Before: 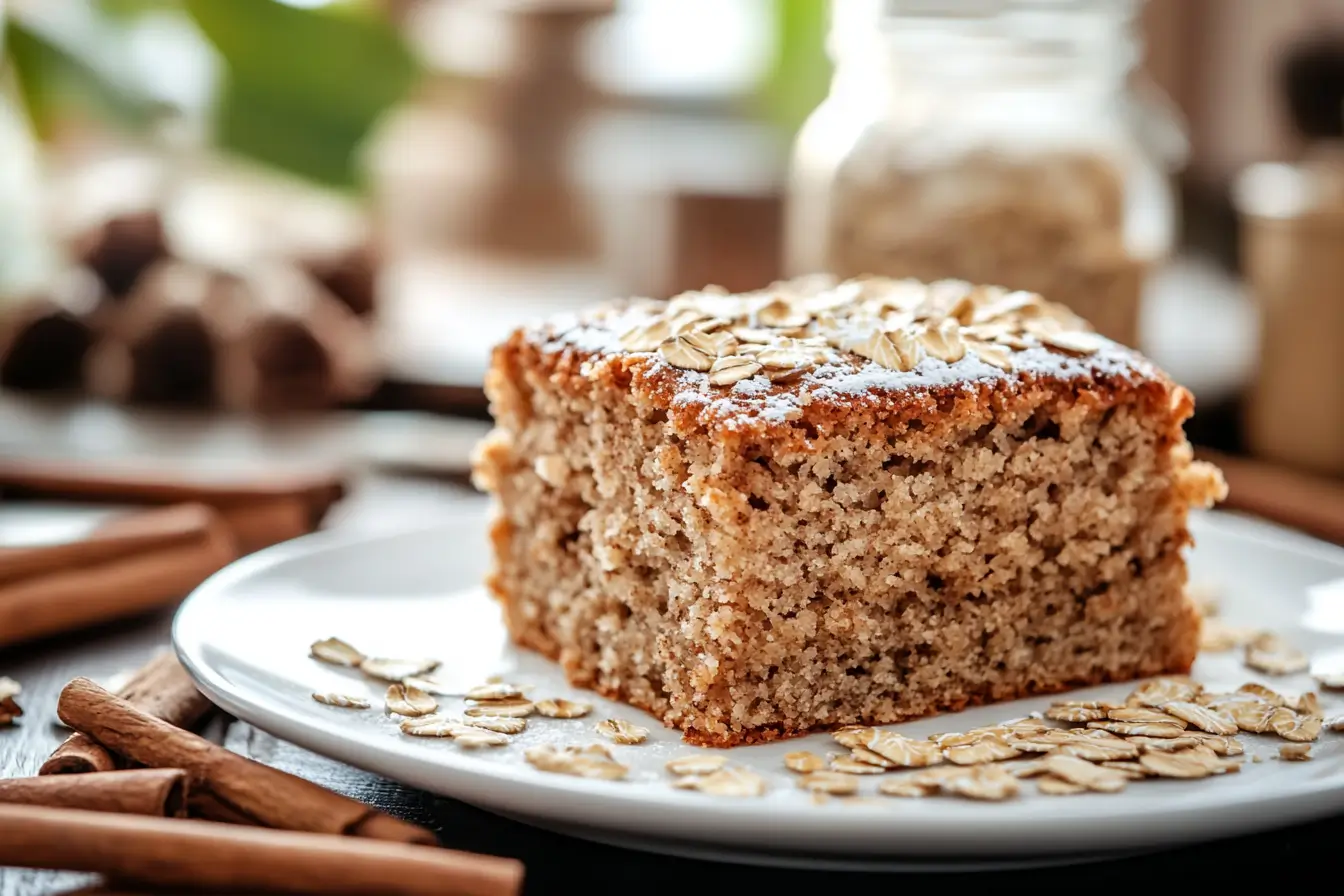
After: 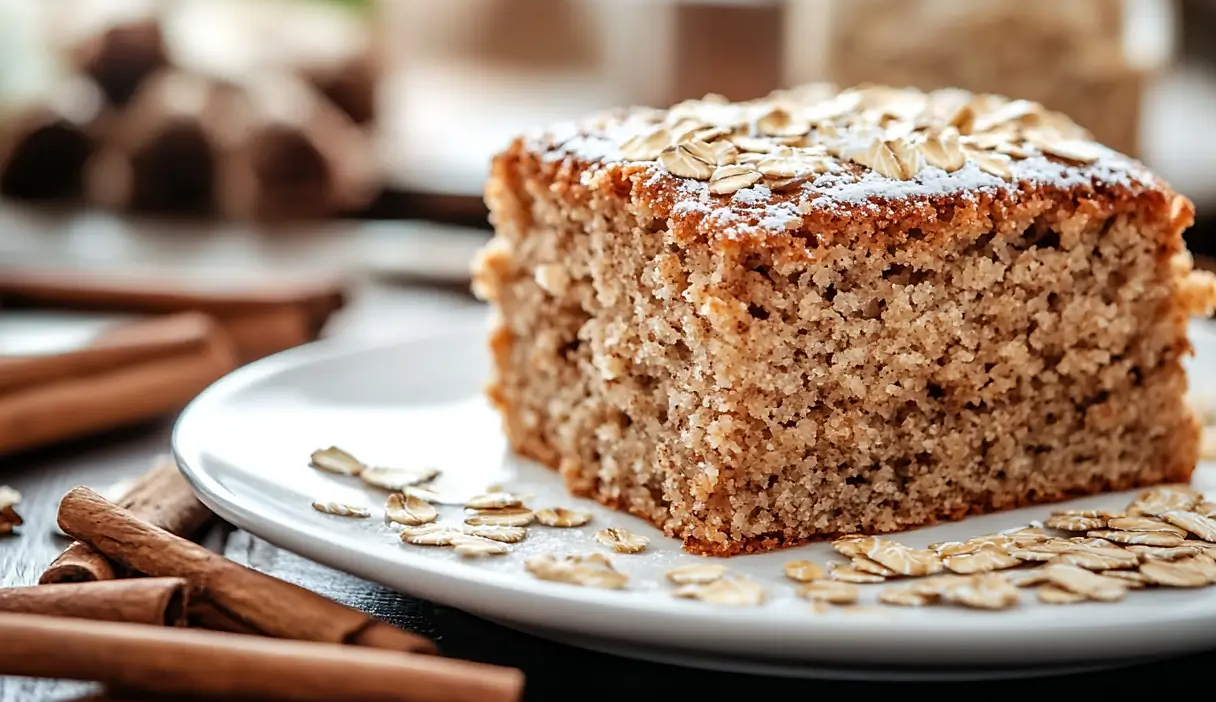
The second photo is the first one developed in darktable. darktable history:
crop: top 21.393%, right 9.421%, bottom 0.21%
sharpen: radius 1.527, amount 0.372, threshold 1.394
